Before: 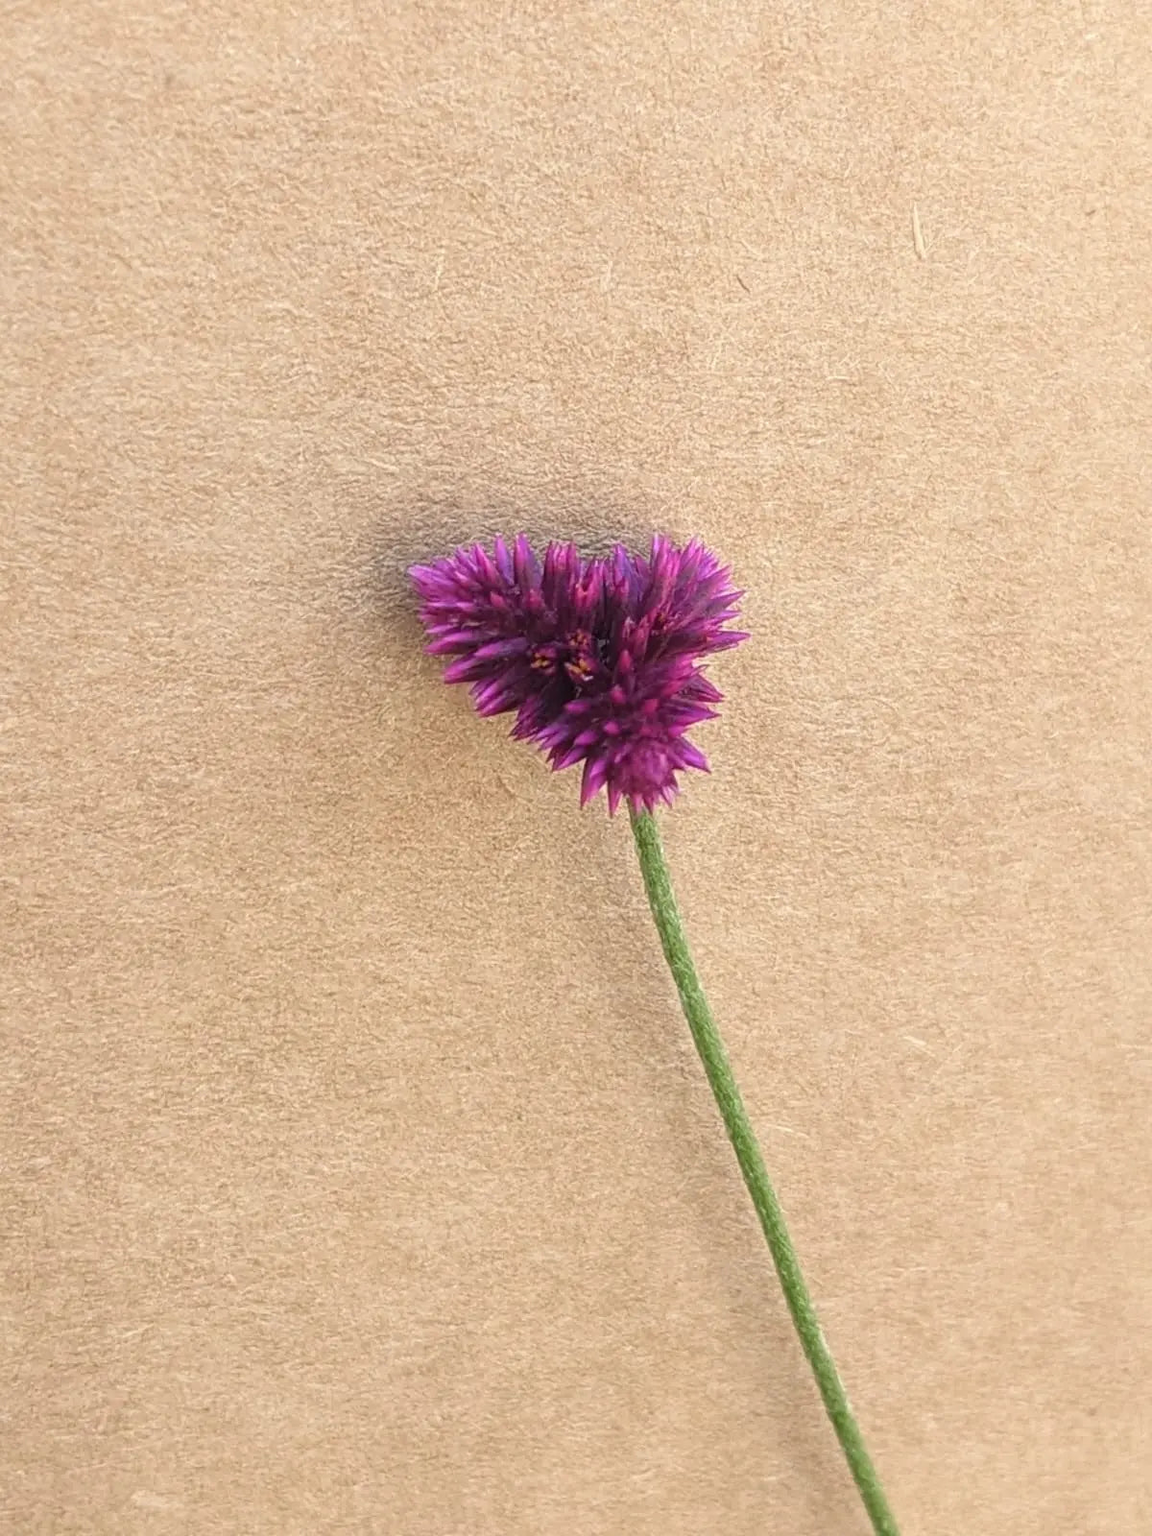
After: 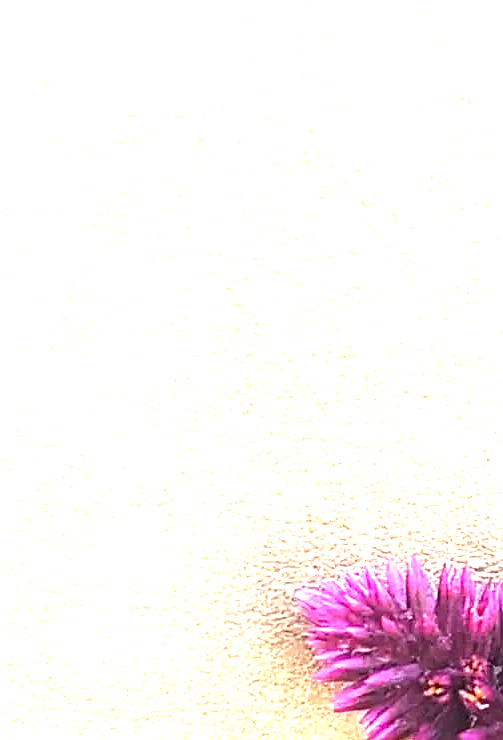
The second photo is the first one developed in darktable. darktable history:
crop and rotate: left 10.817%, top 0.062%, right 47.194%, bottom 53.626%
exposure: exposure 2.003 EV, compensate highlight preservation false
sharpen: amount 0.6
